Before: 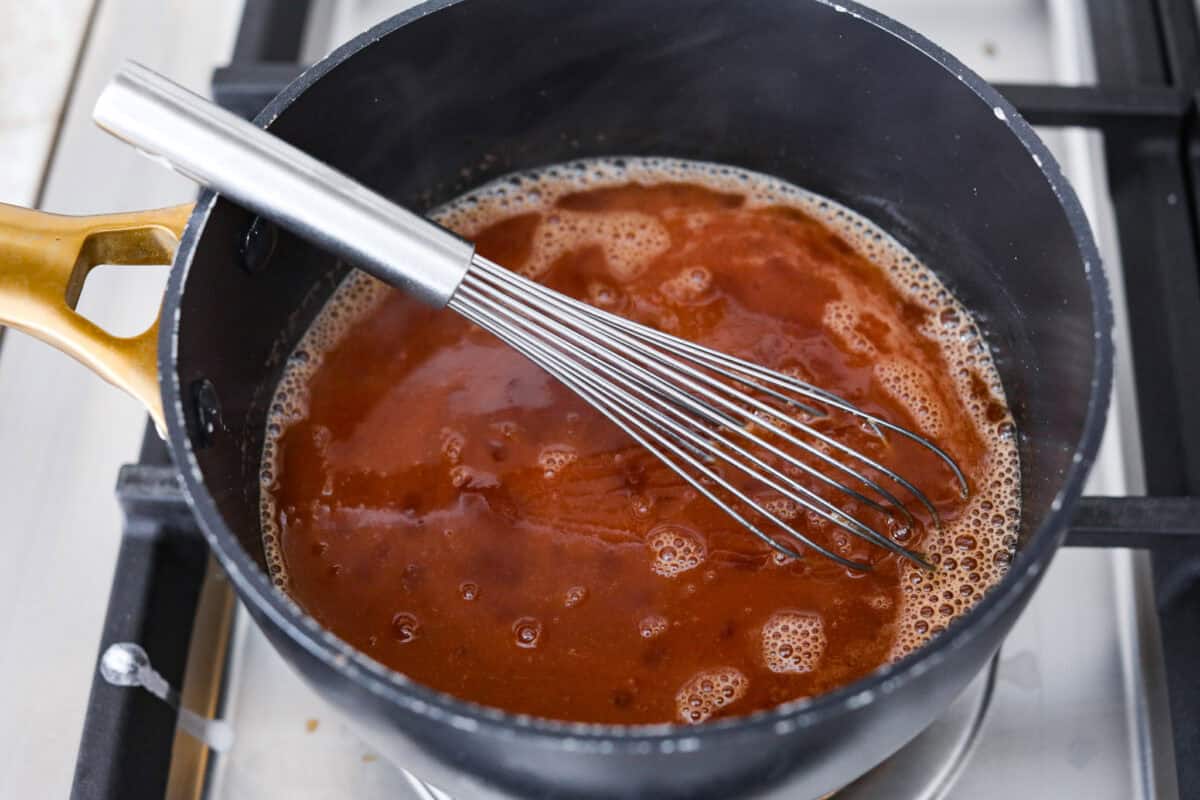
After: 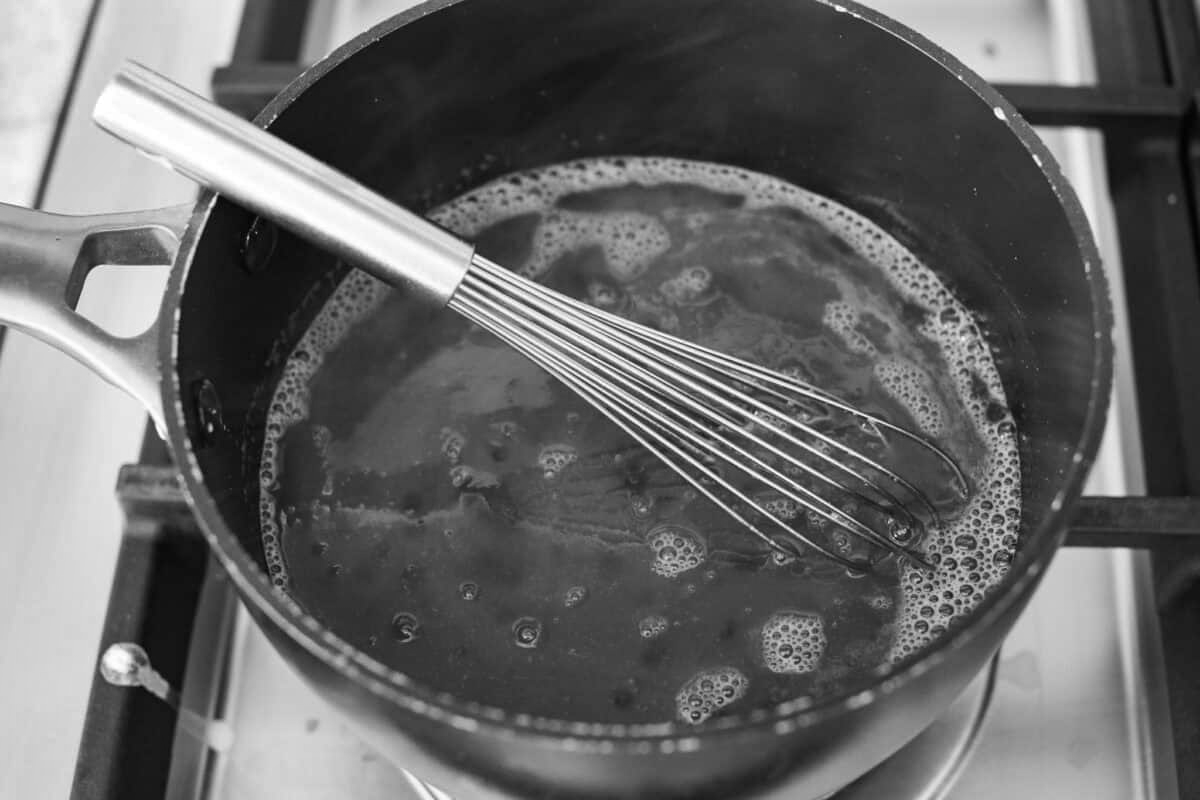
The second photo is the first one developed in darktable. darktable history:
monochrome: on, module defaults
shadows and highlights: shadows 5, soften with gaussian
